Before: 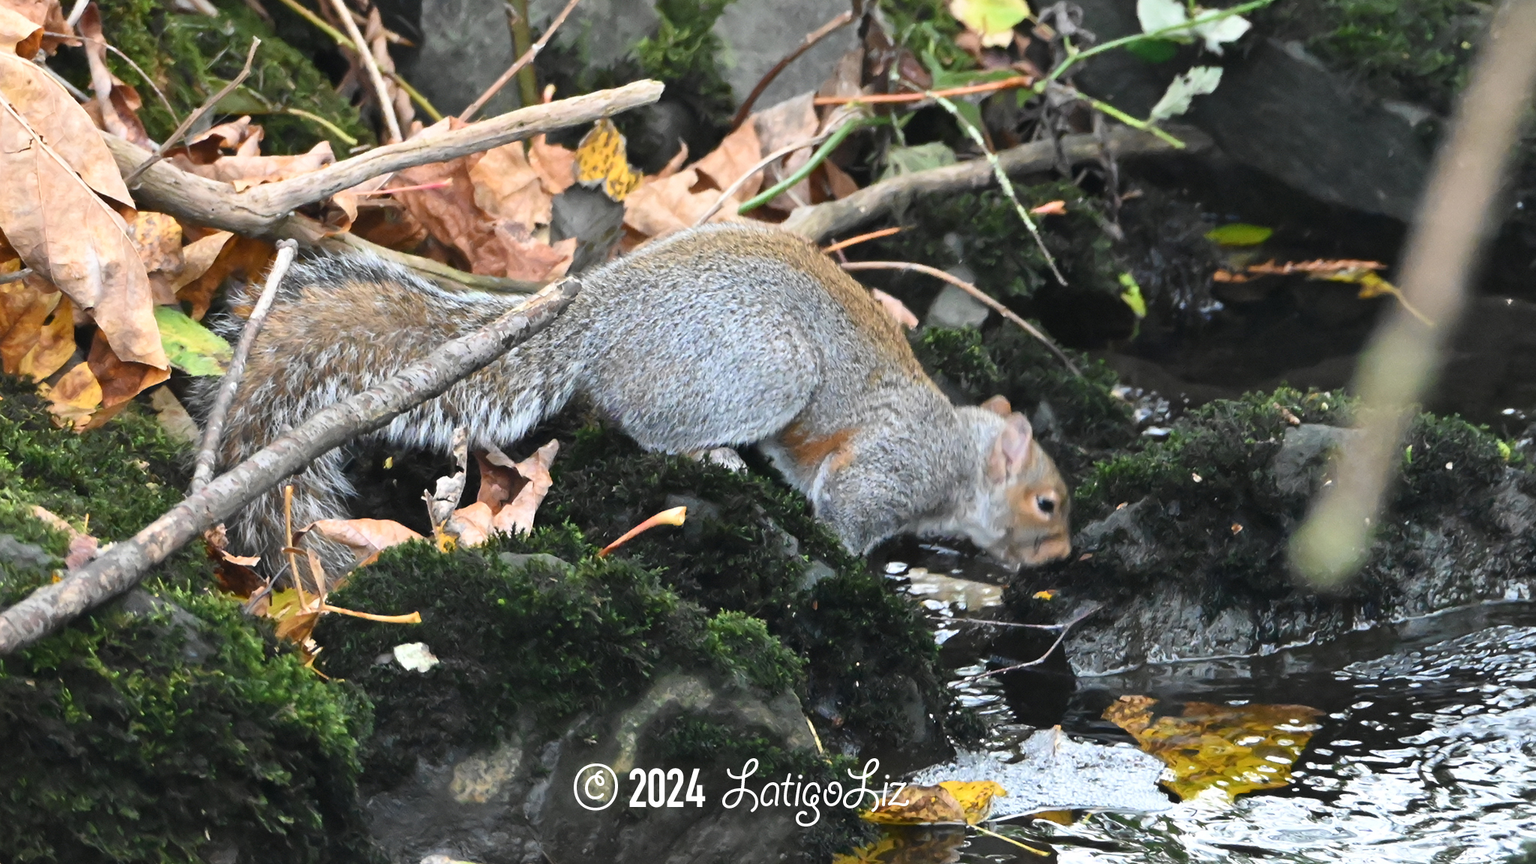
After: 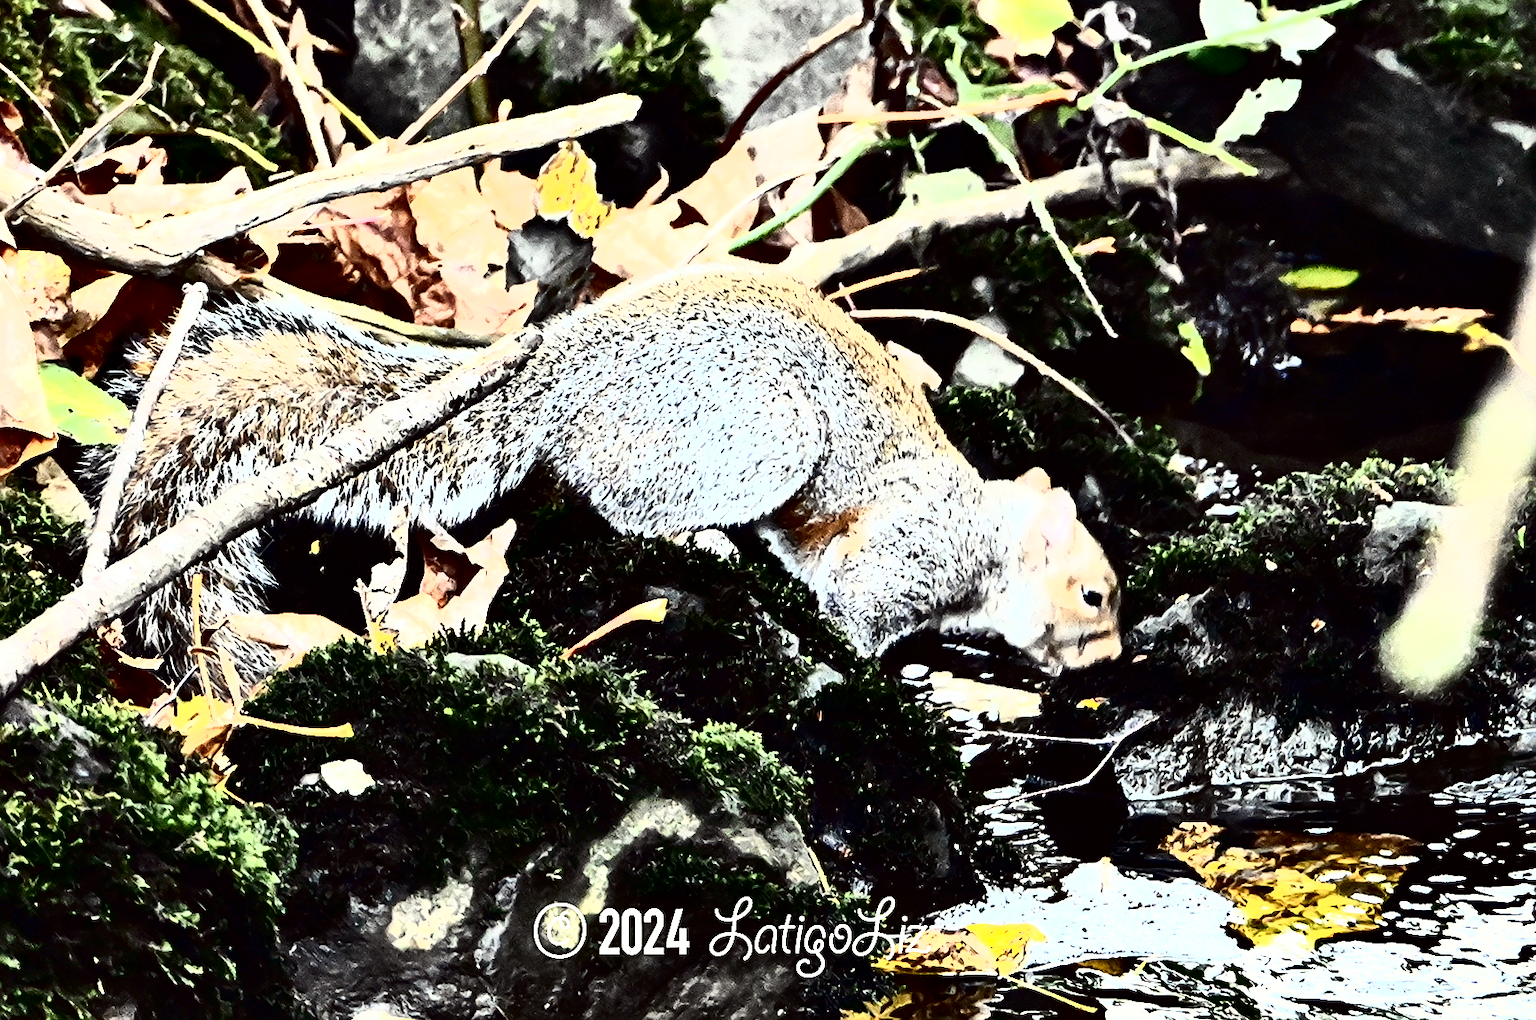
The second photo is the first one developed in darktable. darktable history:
contrast equalizer: y [[0.6 ×6], [0.55 ×6], [0 ×6], [0 ×6], [0 ×6]]
shadows and highlights: white point adjustment 0.046, soften with gaussian
crop: left 7.963%, right 7.418%
color correction: highlights a* -1.13, highlights b* 4.54, shadows a* 3.6
sharpen: on, module defaults
tone curve: curves: ch0 [(0, 0) (0.003, 0) (0.011, 0.001) (0.025, 0.003) (0.044, 0.003) (0.069, 0.006) (0.1, 0.009) (0.136, 0.014) (0.177, 0.029) (0.224, 0.061) (0.277, 0.127) (0.335, 0.218) (0.399, 0.38) (0.468, 0.588) (0.543, 0.809) (0.623, 0.947) (0.709, 0.987) (0.801, 0.99) (0.898, 0.99) (1, 1)], color space Lab, independent channels, preserve colors none
